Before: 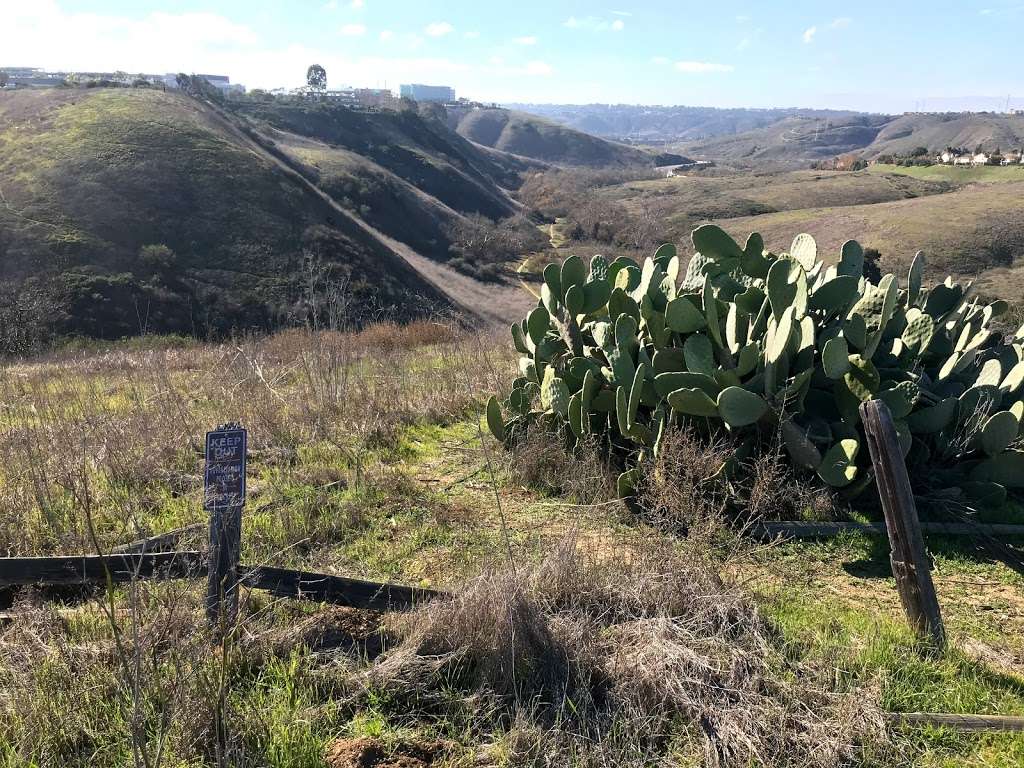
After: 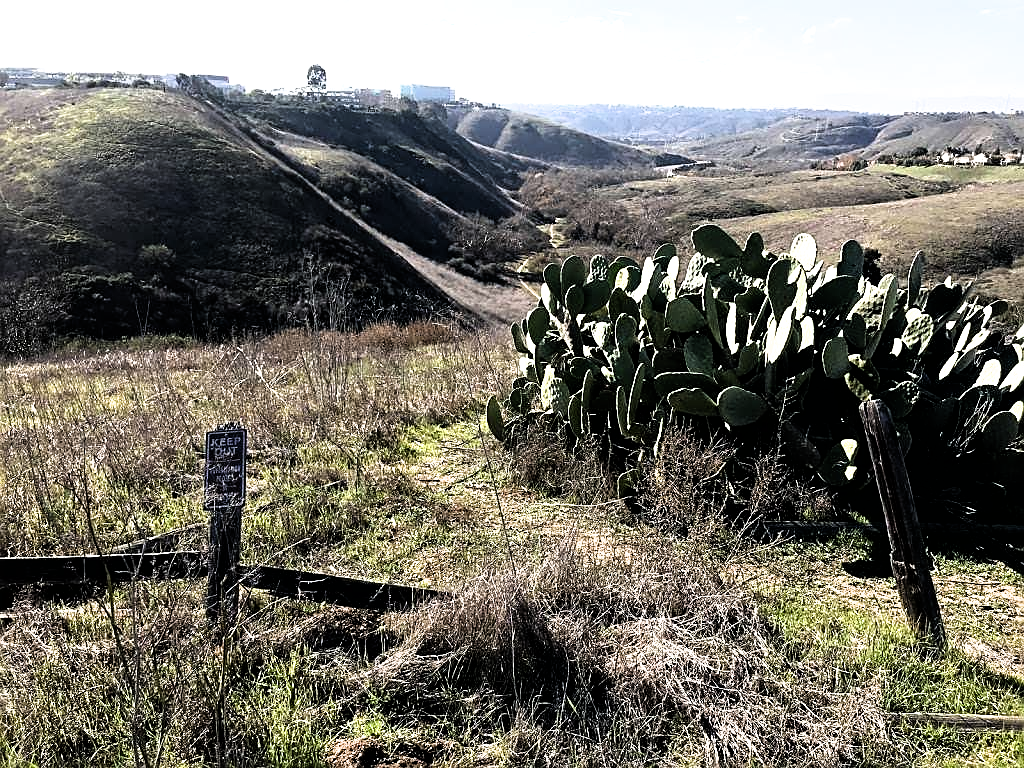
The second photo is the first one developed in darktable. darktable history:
sharpen: on, module defaults
filmic rgb: black relative exposure -8.19 EV, white relative exposure 2.23 EV, threshold 3.02 EV, hardness 7.14, latitude 86.05%, contrast 1.681, highlights saturation mix -4.27%, shadows ↔ highlights balance -2.66%, enable highlight reconstruction true
